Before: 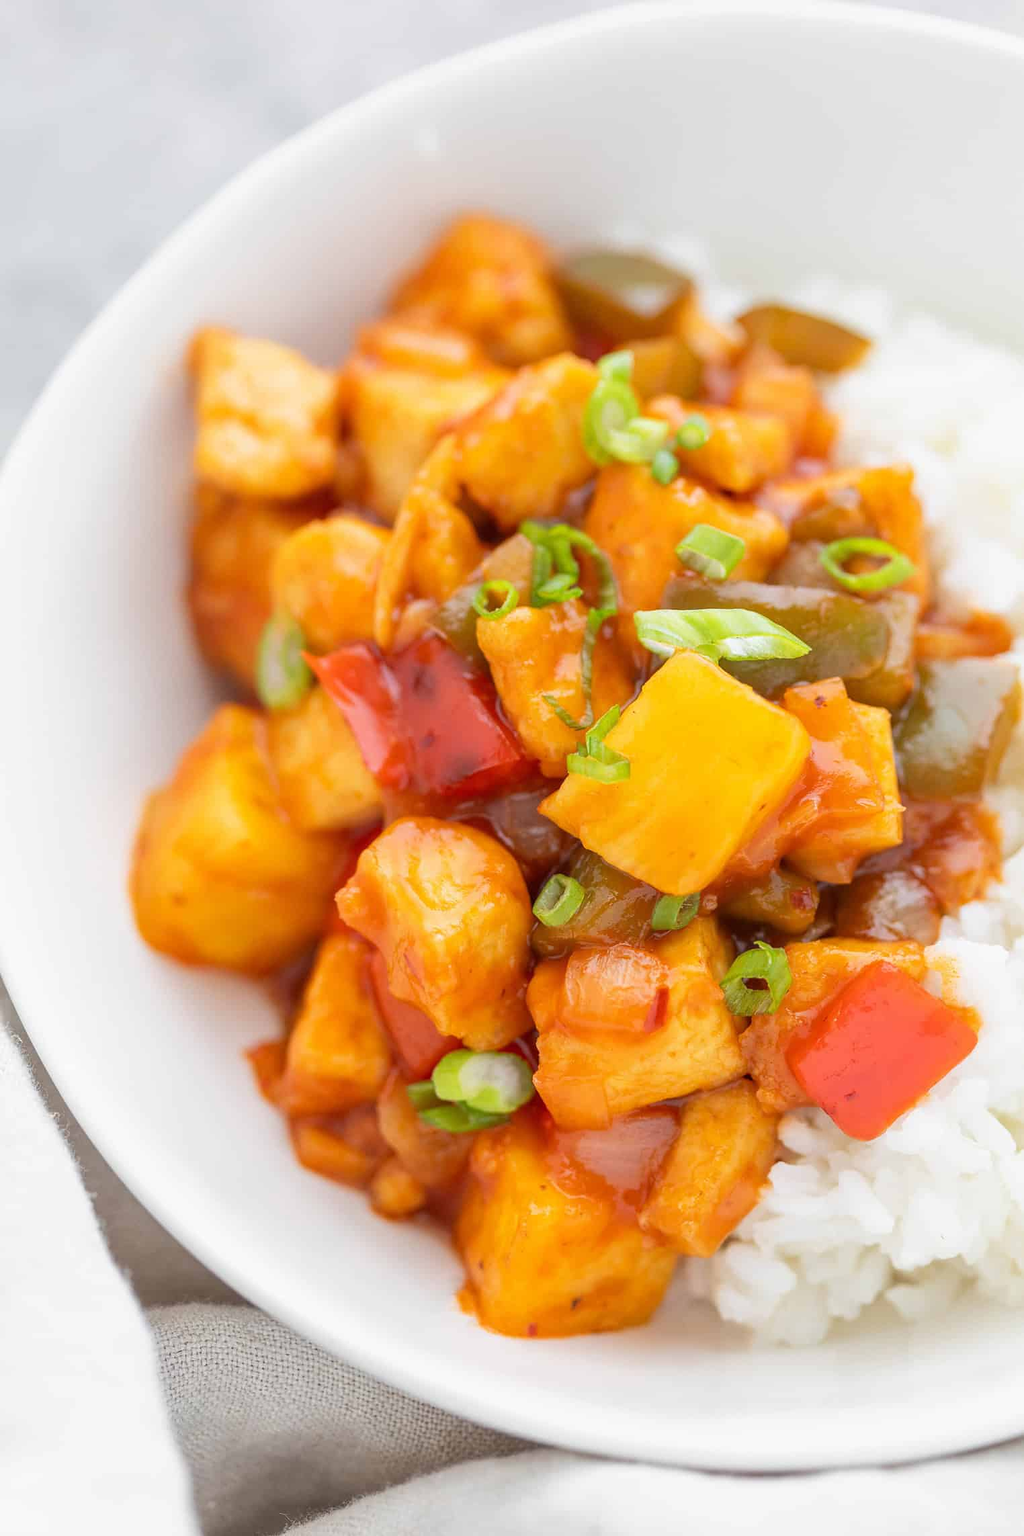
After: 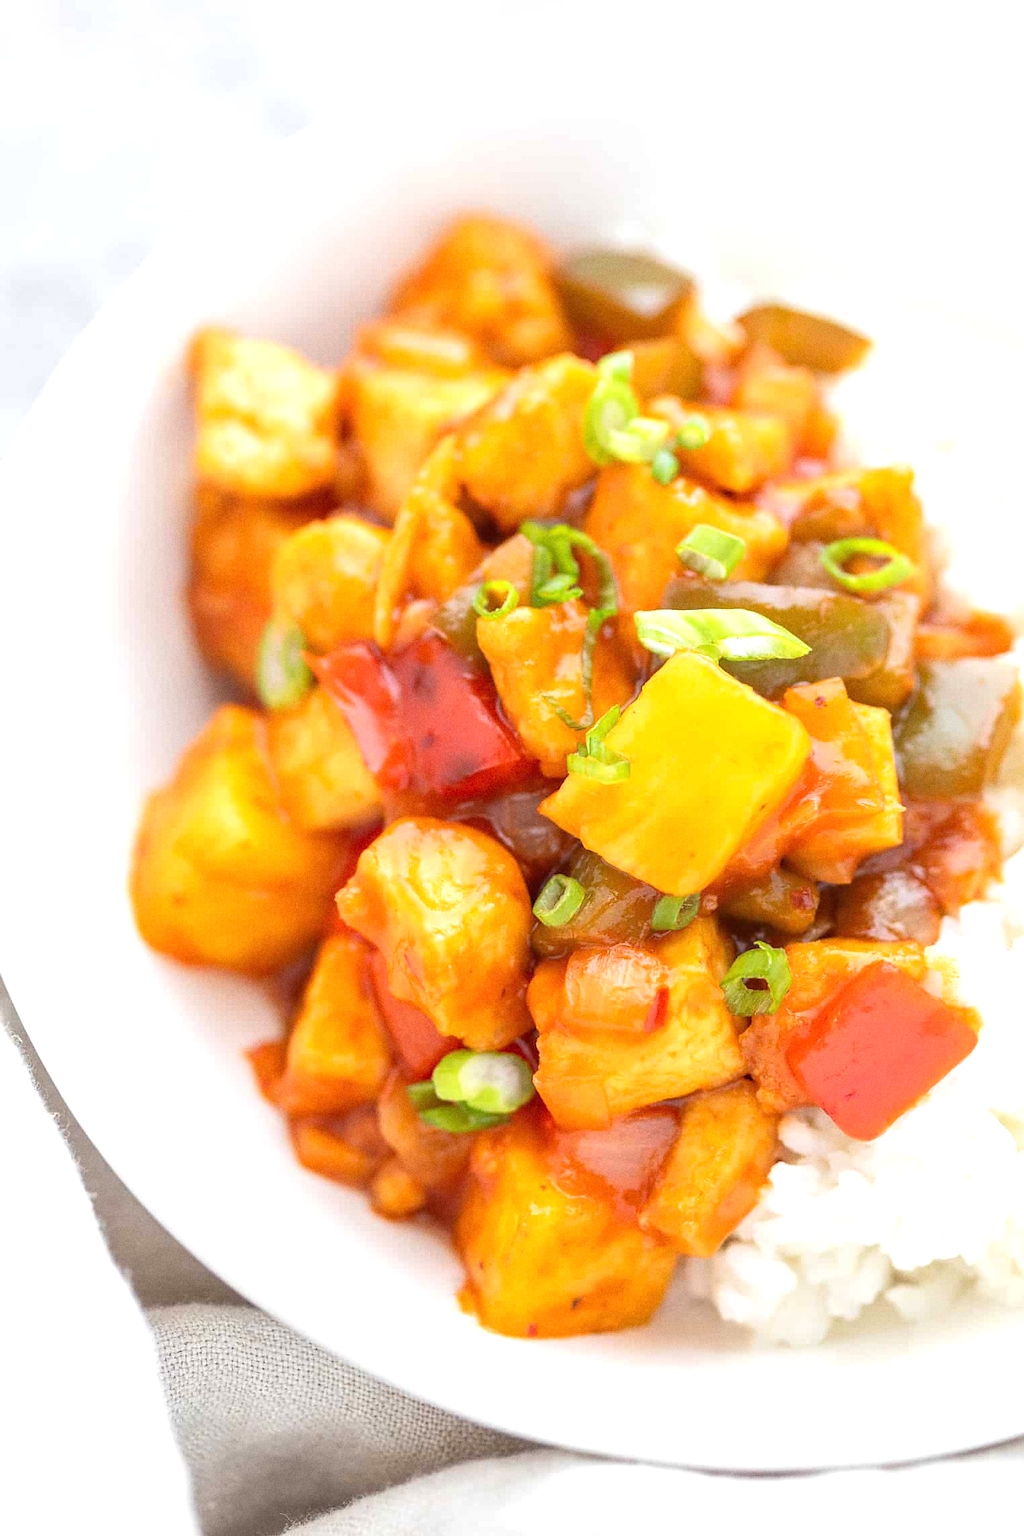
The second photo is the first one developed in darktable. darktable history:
grain: on, module defaults
exposure: exposure 0.515 EV, compensate highlight preservation false
